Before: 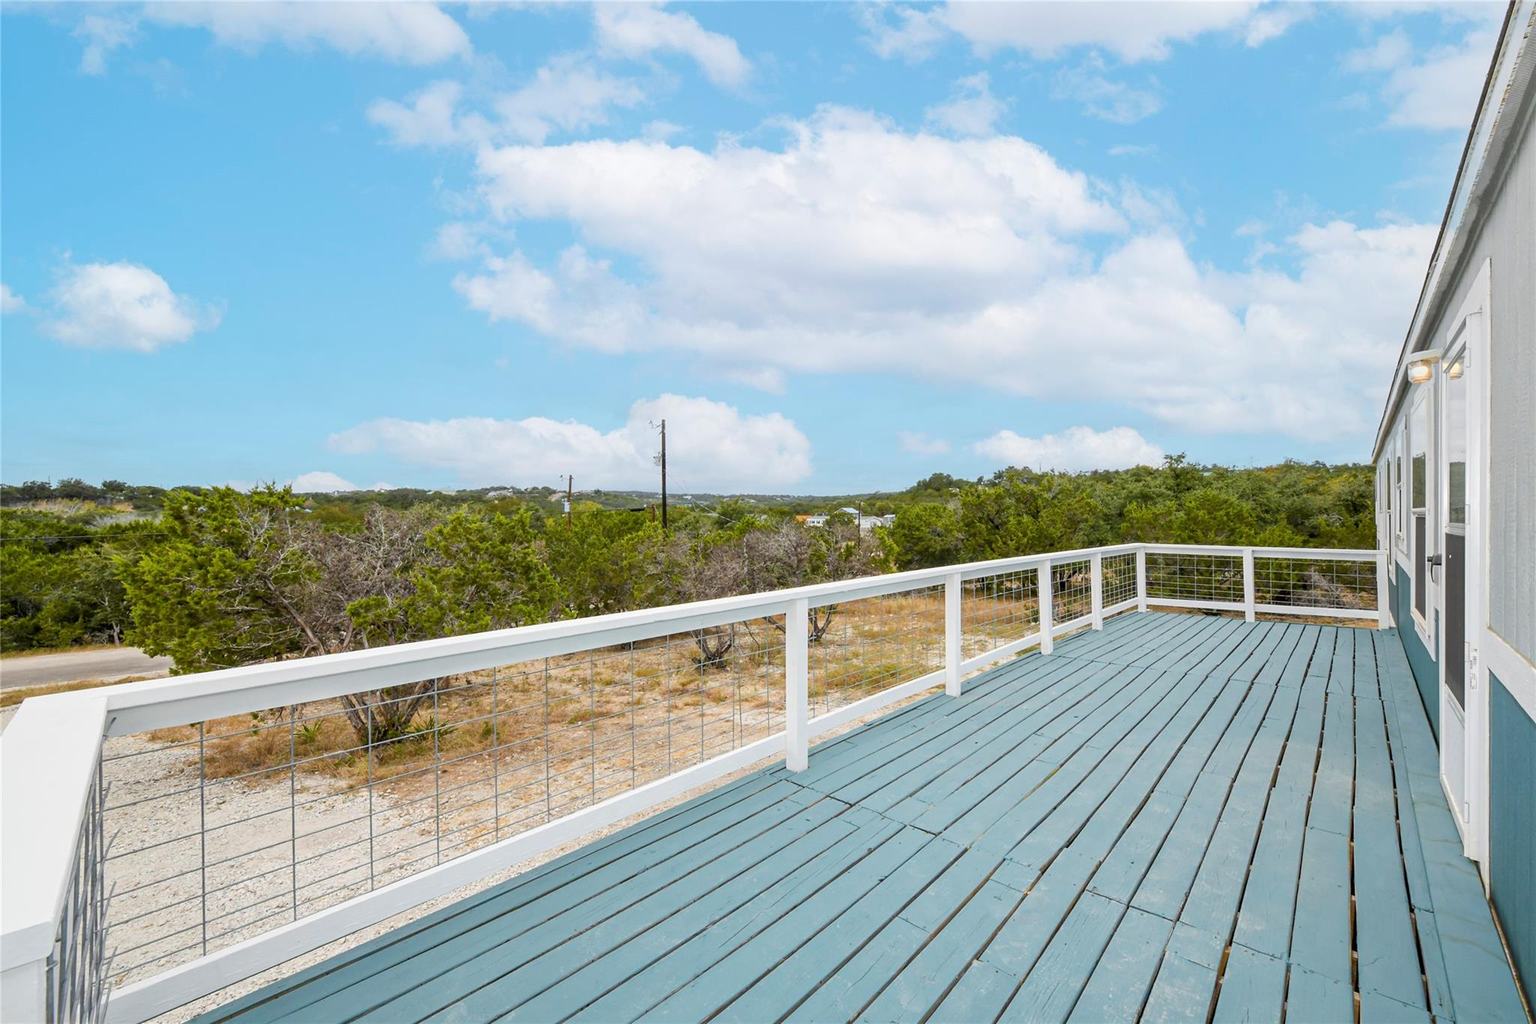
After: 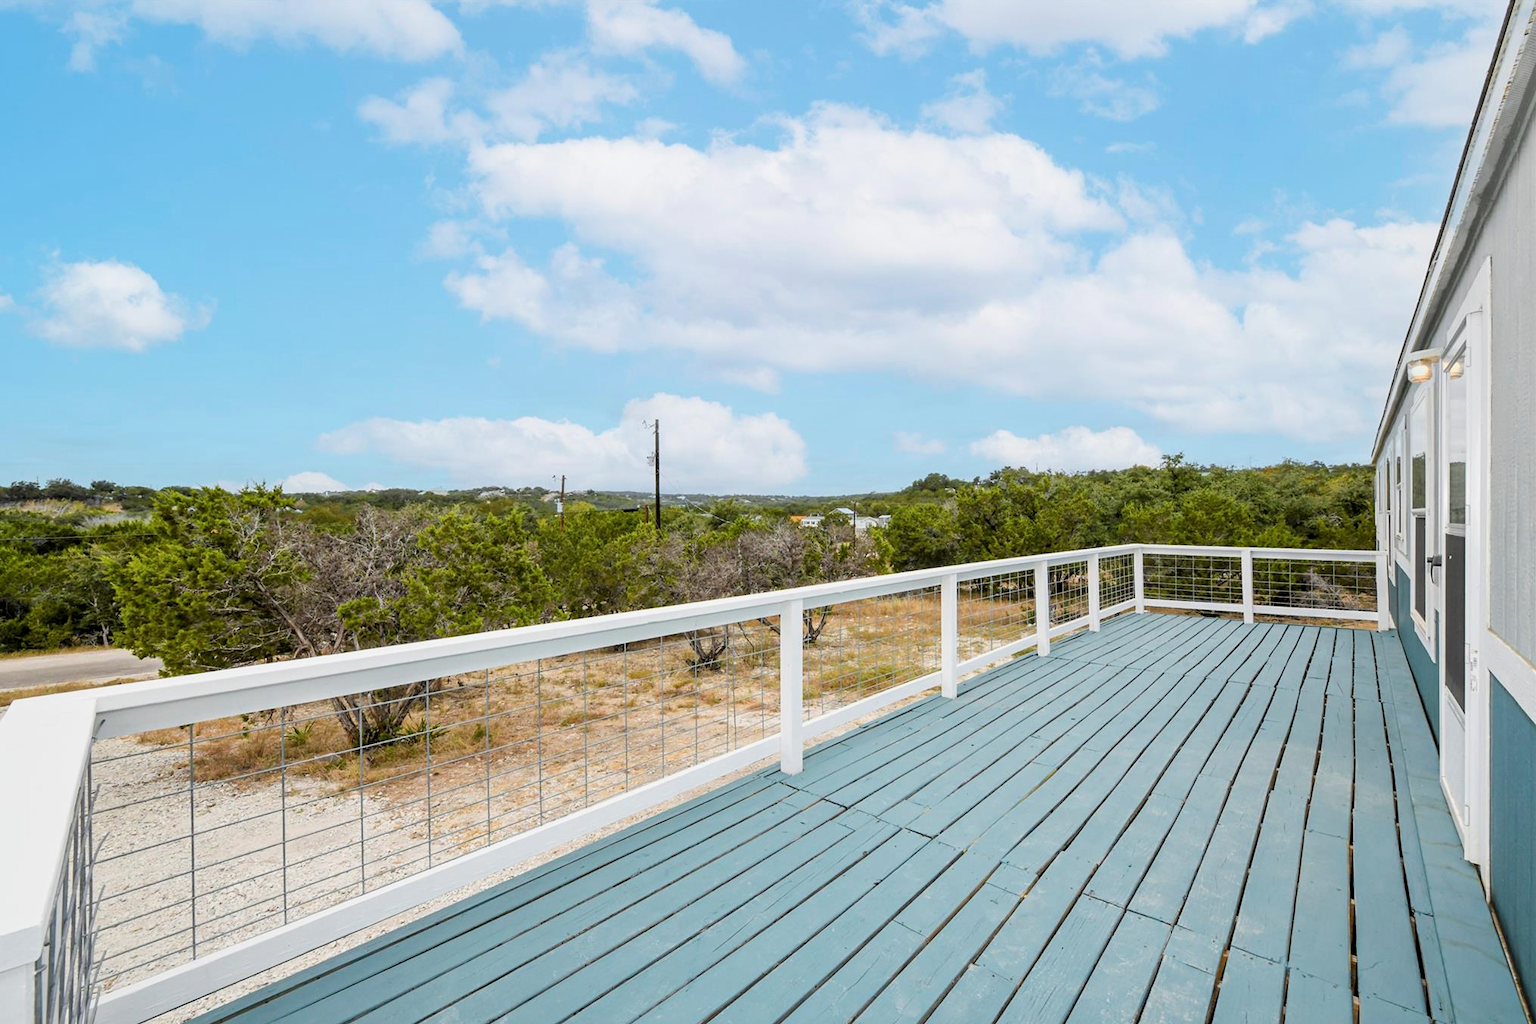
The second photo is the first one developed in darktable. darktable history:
crop and rotate: left 0.783%, top 0.378%, bottom 0.303%
filmic rgb: black relative exposure -12.79 EV, white relative exposure 2.82 EV, target black luminance 0%, hardness 8.6, latitude 70.27%, contrast 1.134, shadows ↔ highlights balance -1.06%
